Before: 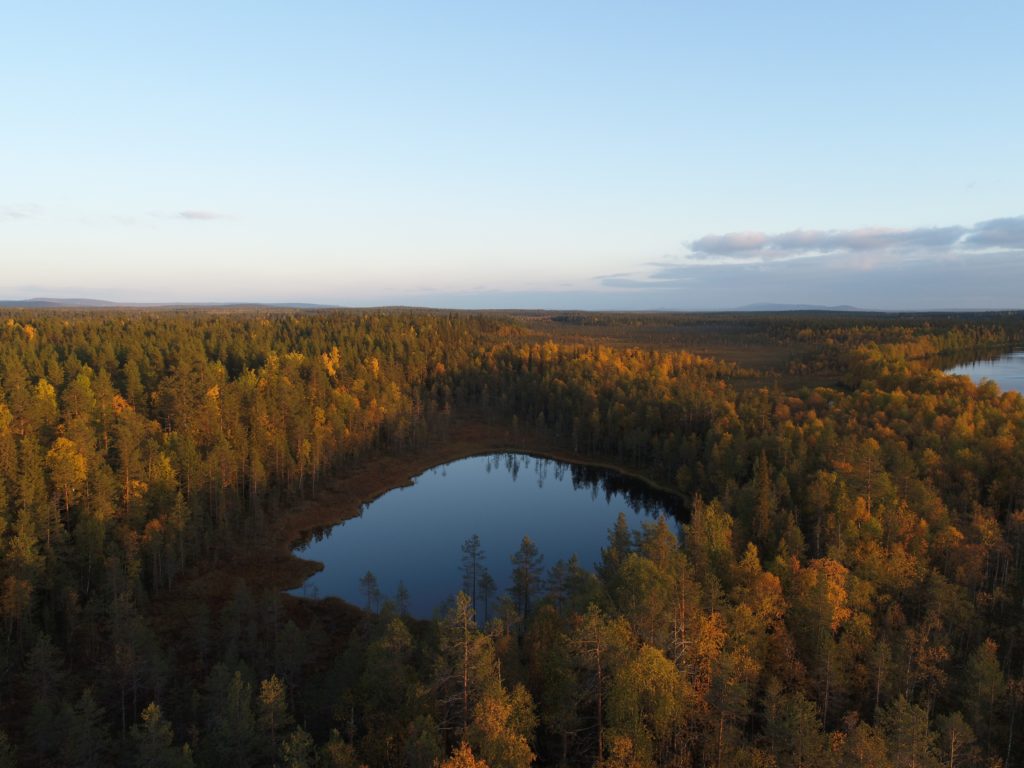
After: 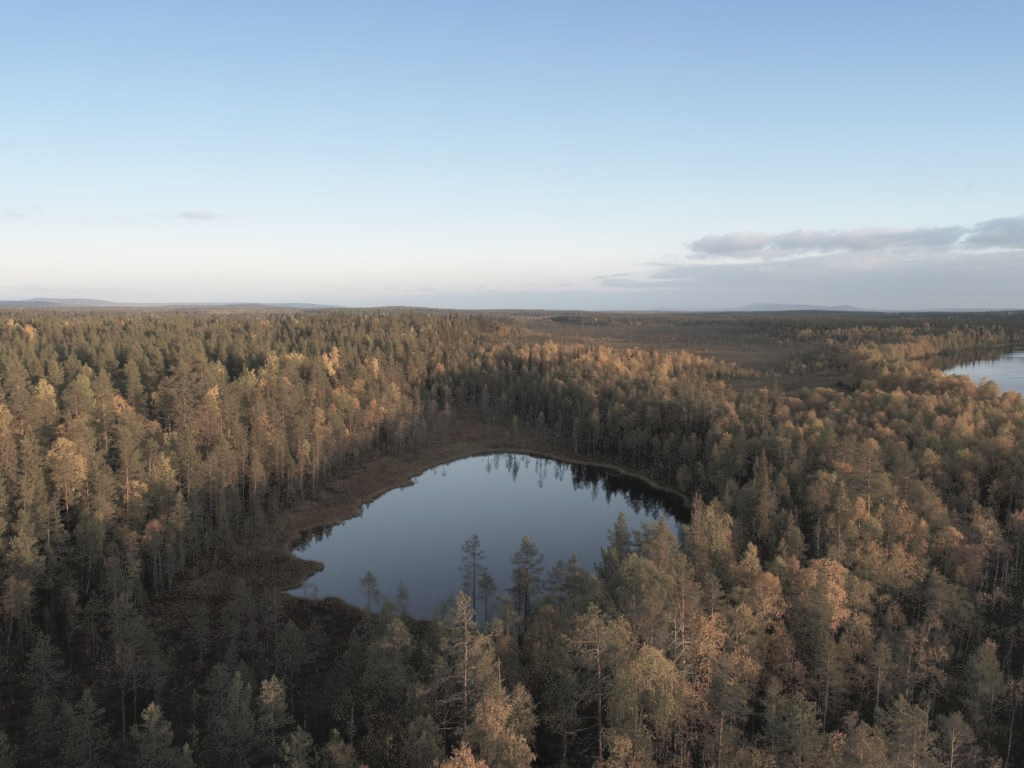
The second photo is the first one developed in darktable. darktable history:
contrast brightness saturation: brightness 0.18, saturation -0.5
graduated density: density 2.02 EV, hardness 44%, rotation 0.374°, offset 8.21, hue 208.8°, saturation 97%
